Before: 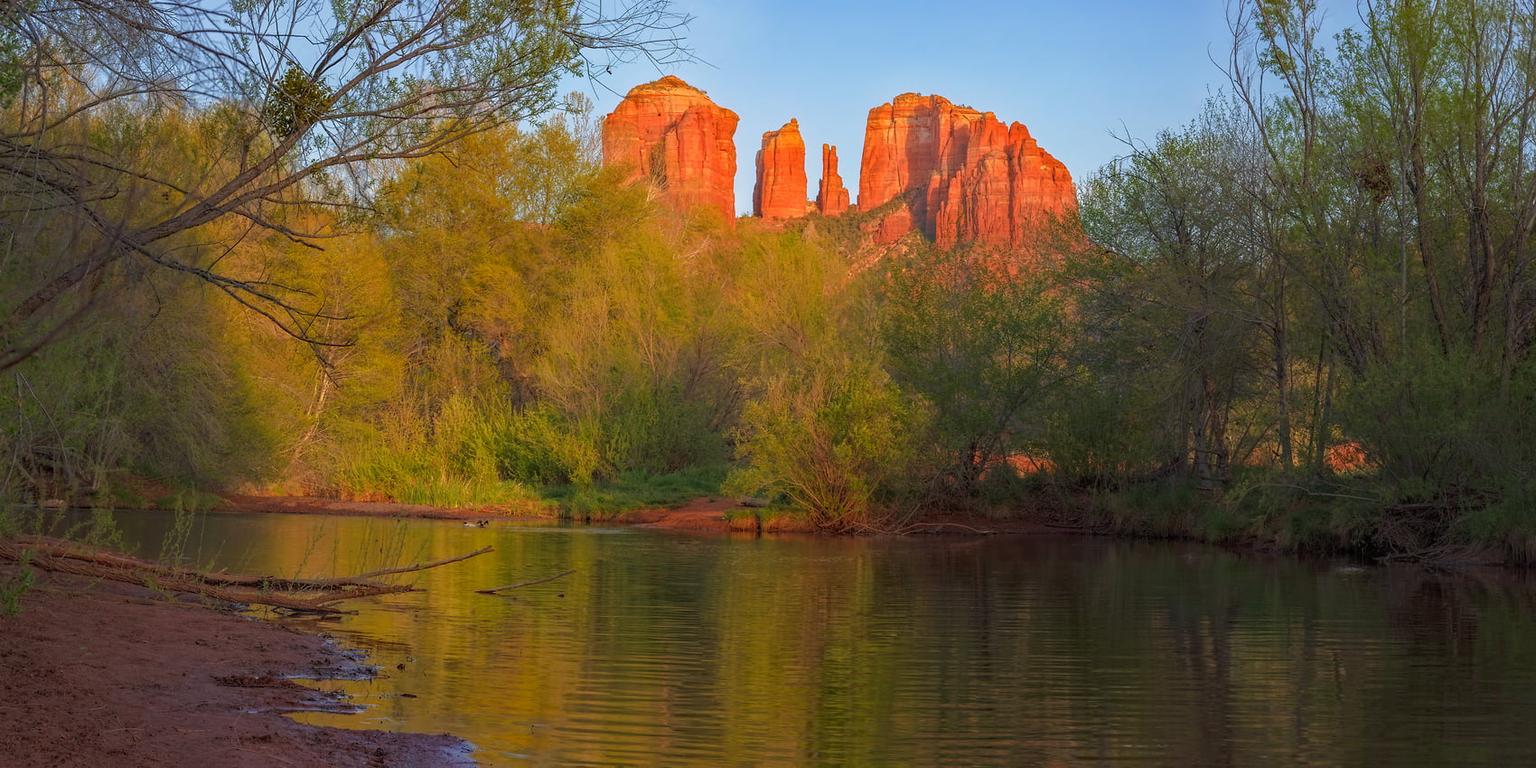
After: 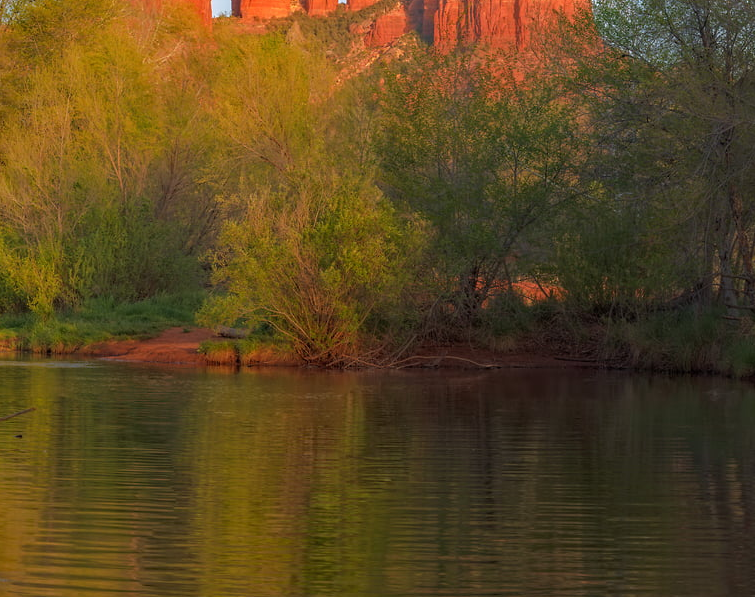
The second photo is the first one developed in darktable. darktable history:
crop: left 35.461%, top 26.33%, right 20.123%, bottom 3.41%
